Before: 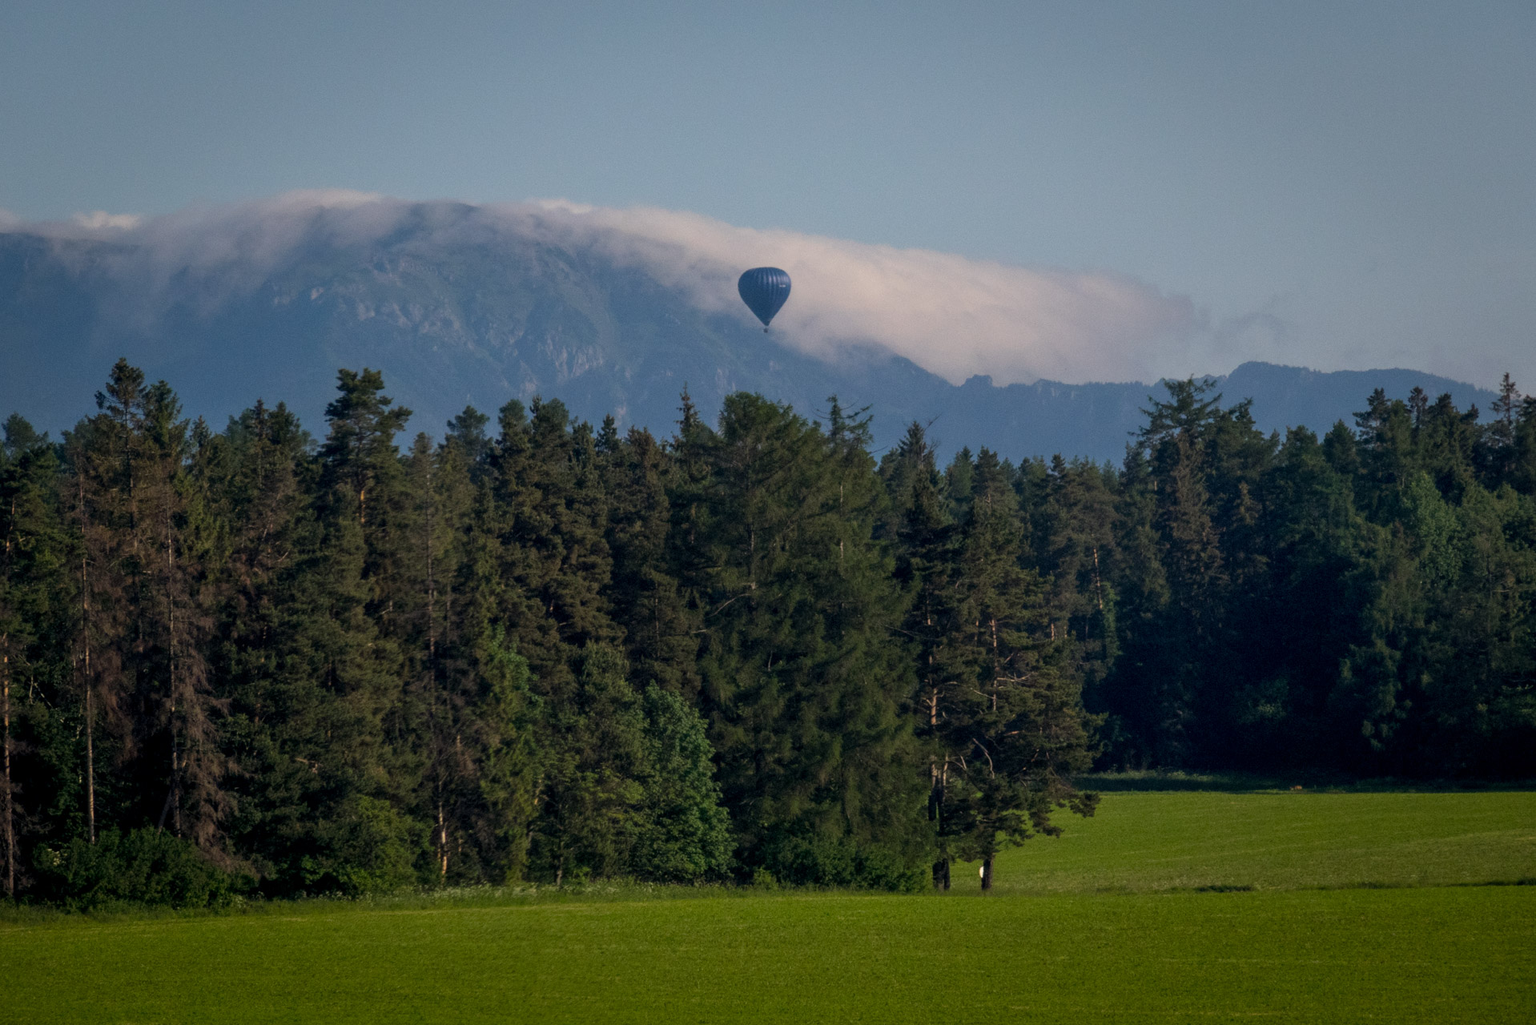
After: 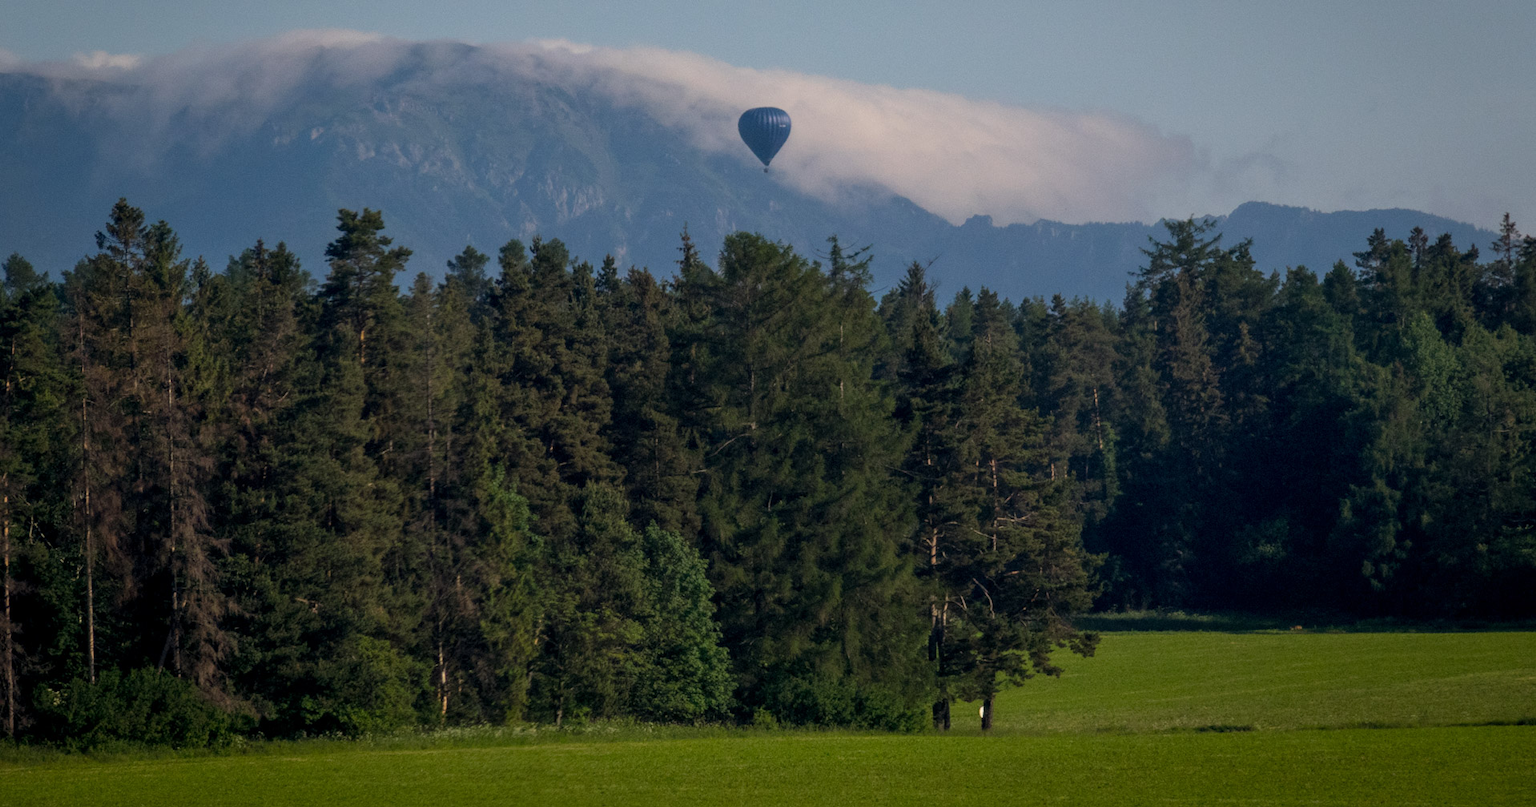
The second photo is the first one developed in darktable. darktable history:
crop and rotate: top 15.695%, bottom 5.539%
